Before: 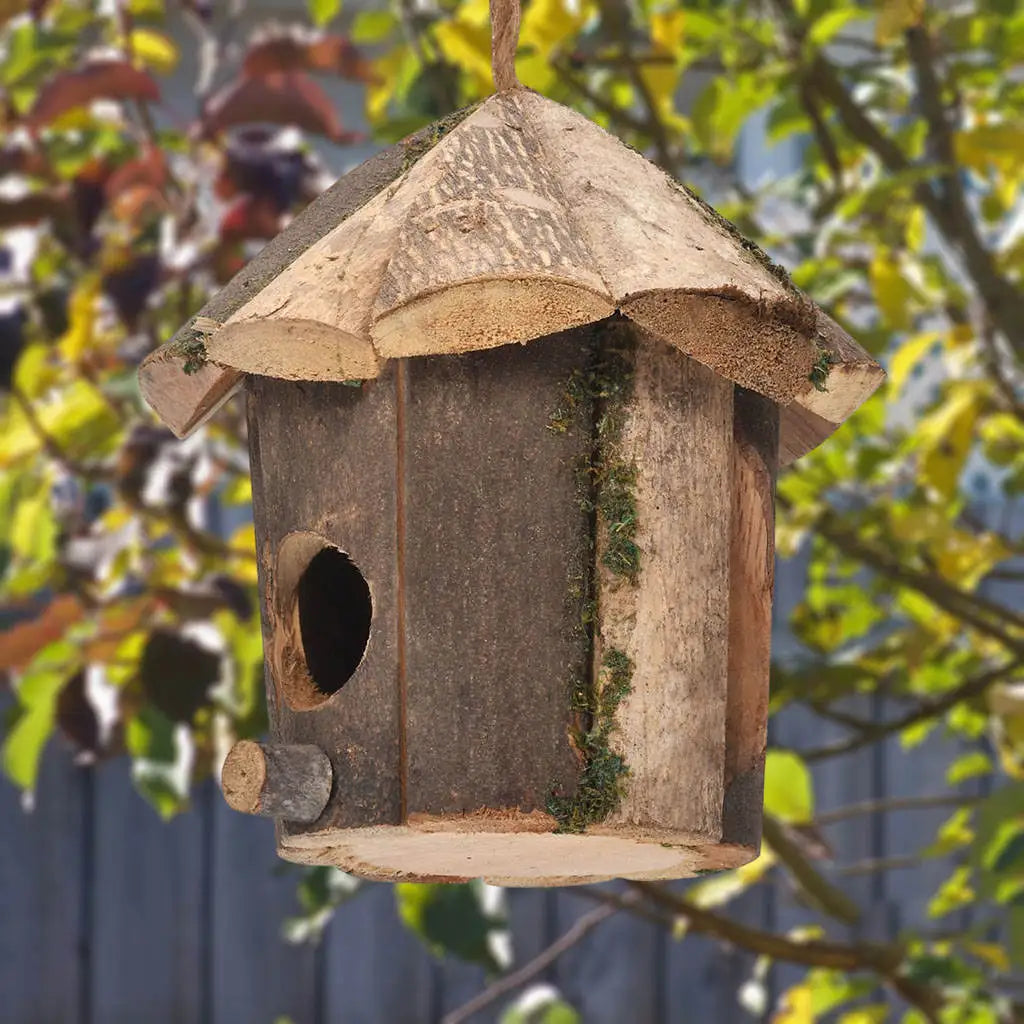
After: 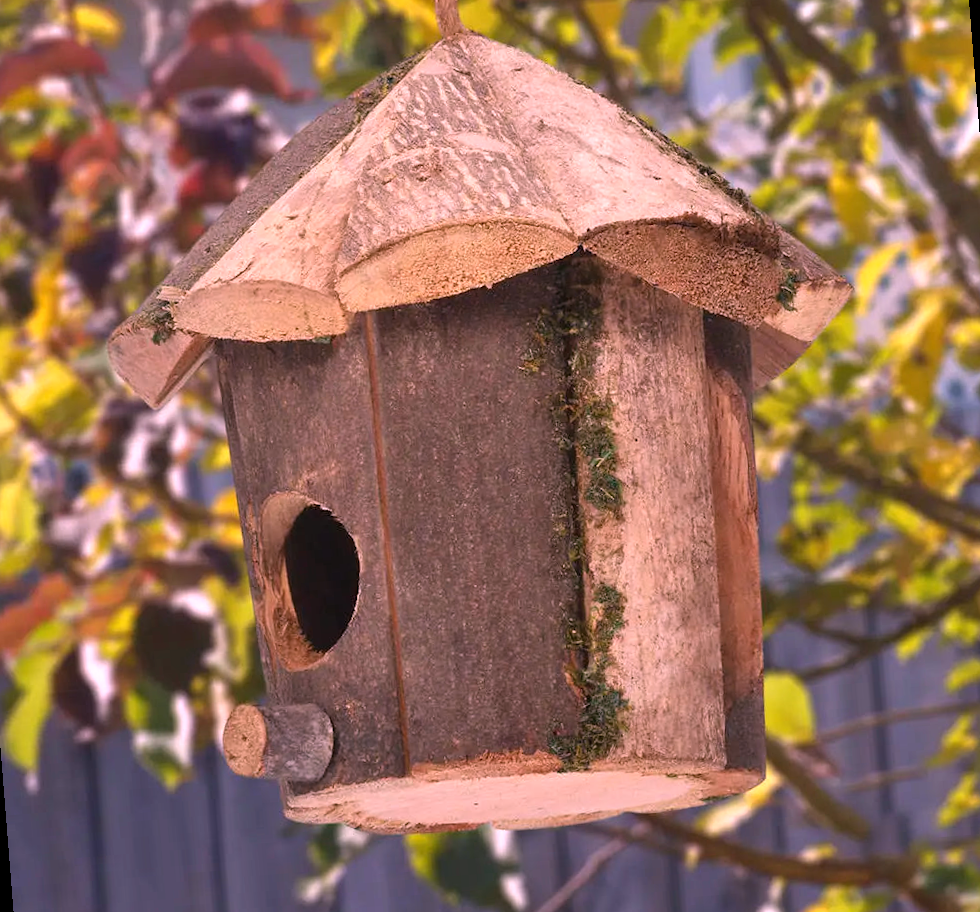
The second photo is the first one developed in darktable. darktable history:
white balance: red 1.188, blue 1.11
rotate and perspective: rotation -4.57°, crop left 0.054, crop right 0.944, crop top 0.087, crop bottom 0.914
